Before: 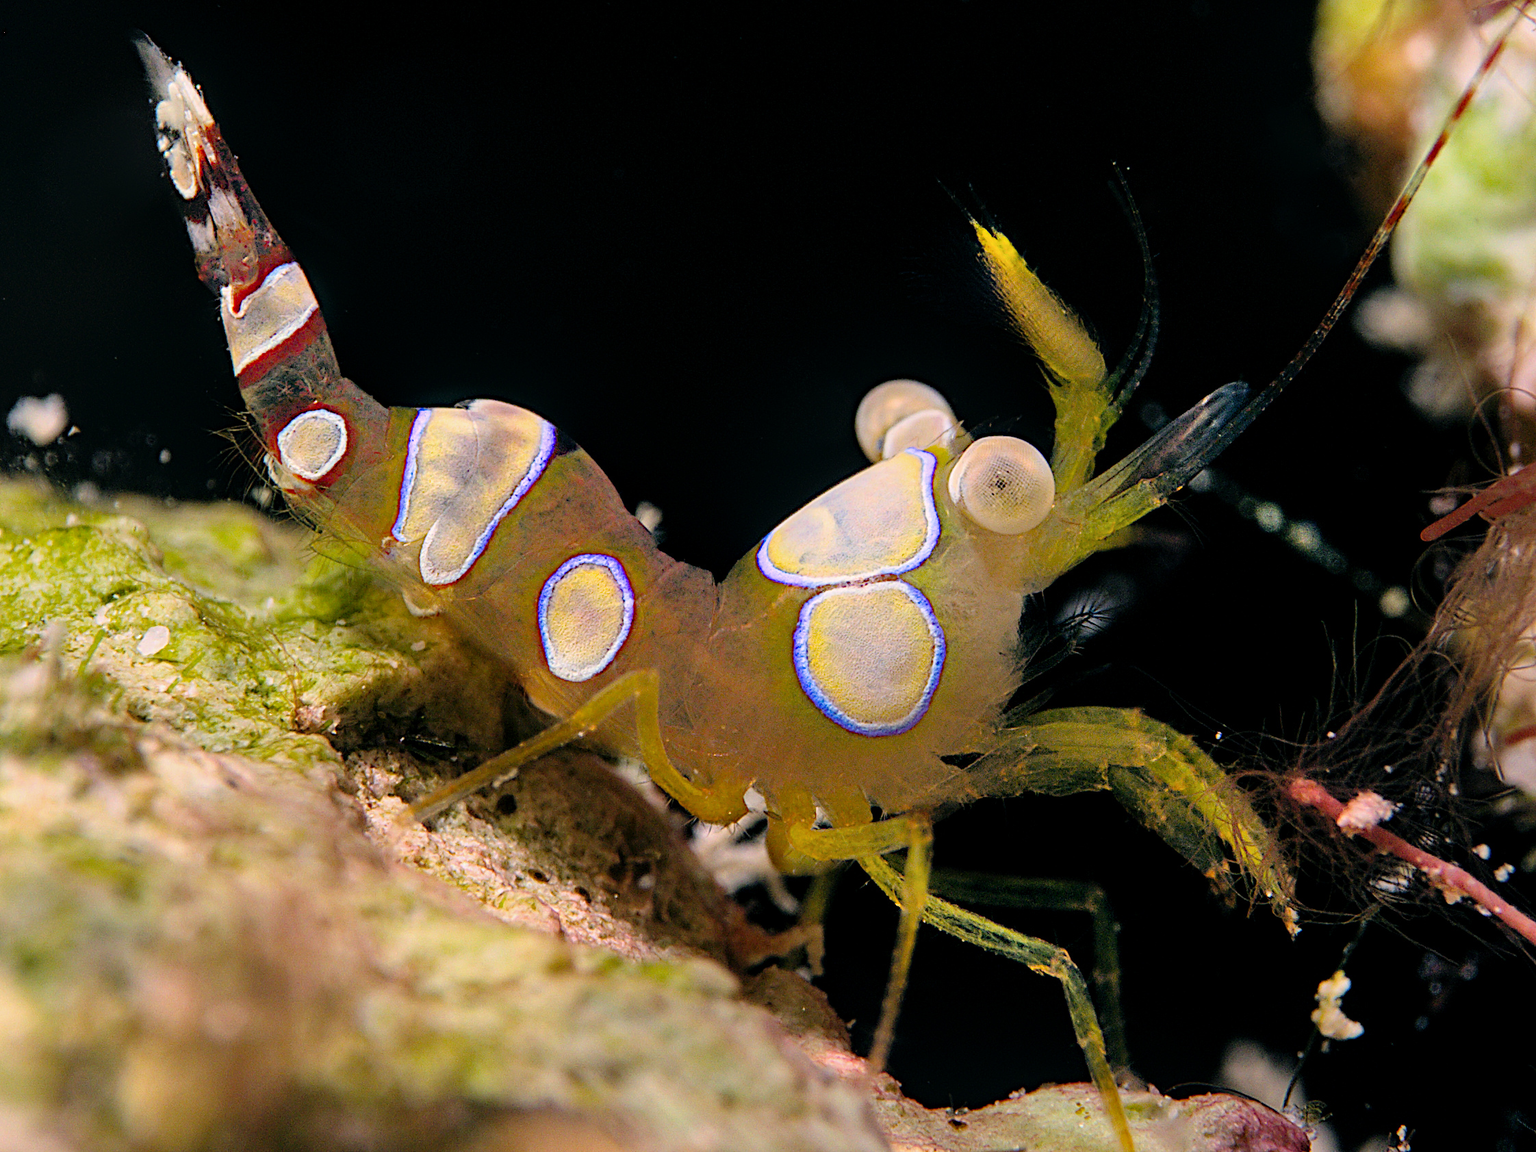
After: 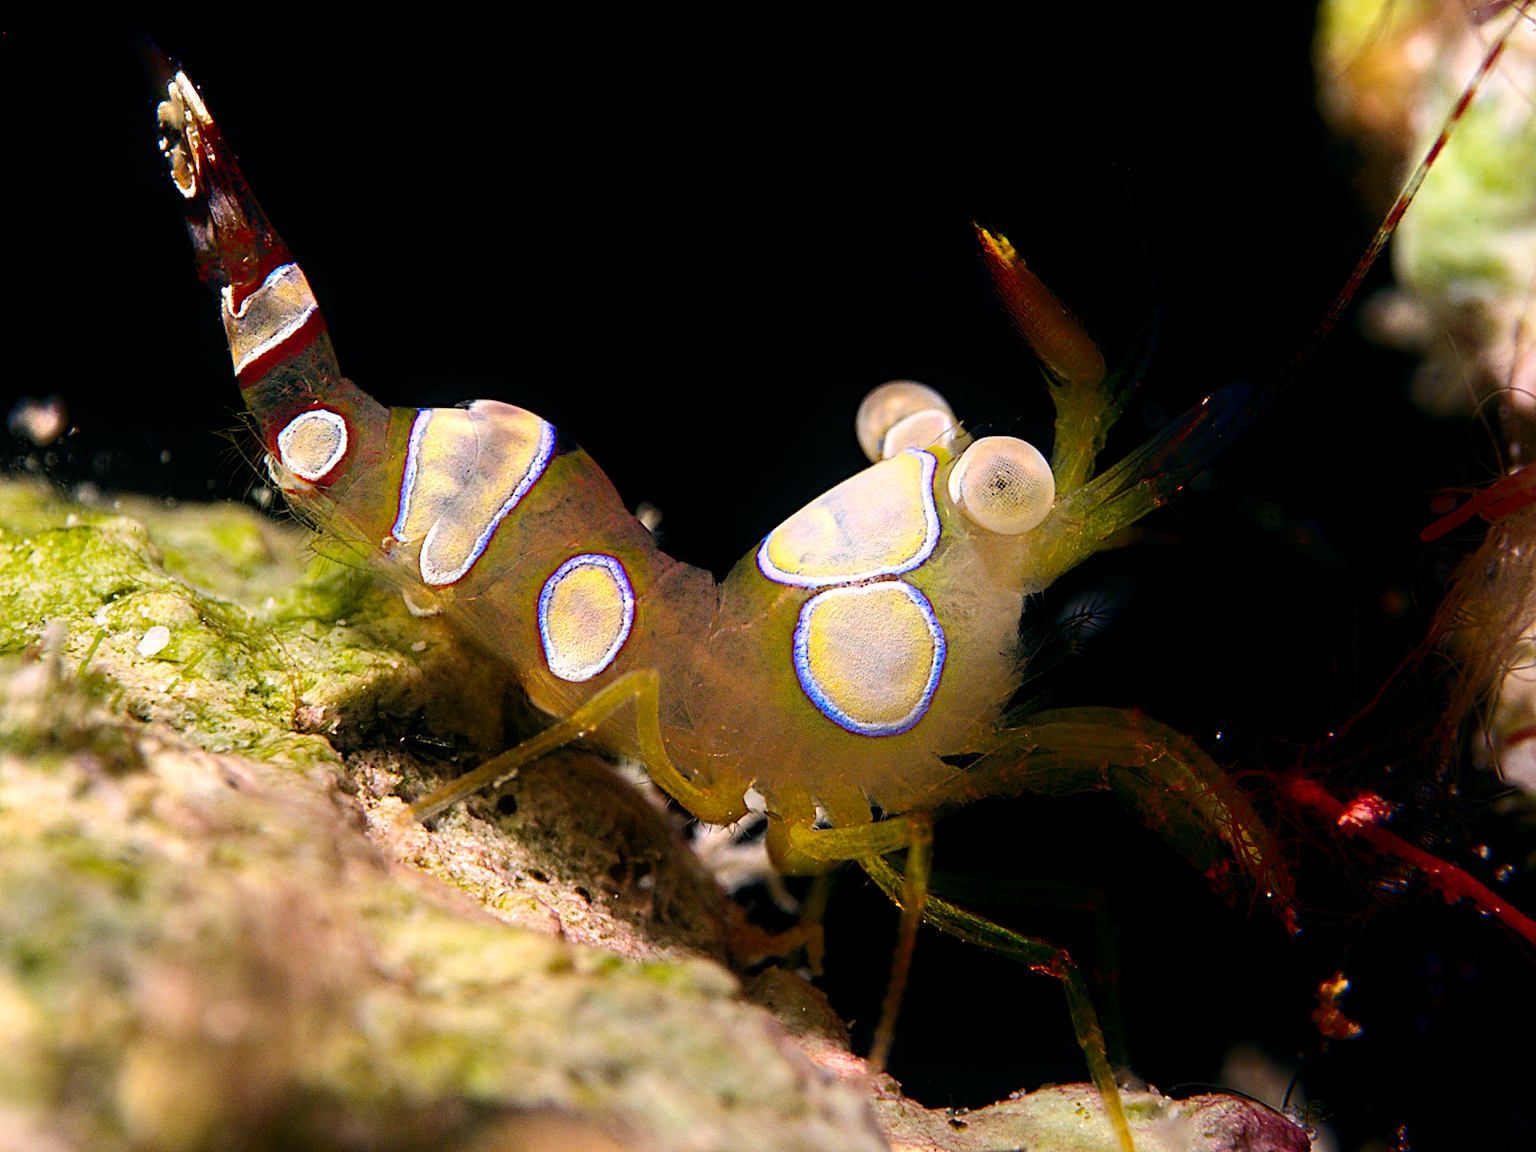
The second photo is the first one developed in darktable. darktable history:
shadows and highlights: shadows -88.03, highlights -35.45, shadows color adjustment 99.15%, highlights color adjustment 0%, soften with gaussian
tone equalizer: -8 EV -0.417 EV, -7 EV -0.389 EV, -6 EV -0.333 EV, -5 EV -0.222 EV, -3 EV 0.222 EV, -2 EV 0.333 EV, -1 EV 0.389 EV, +0 EV 0.417 EV, edges refinement/feathering 500, mask exposure compensation -1.57 EV, preserve details no
